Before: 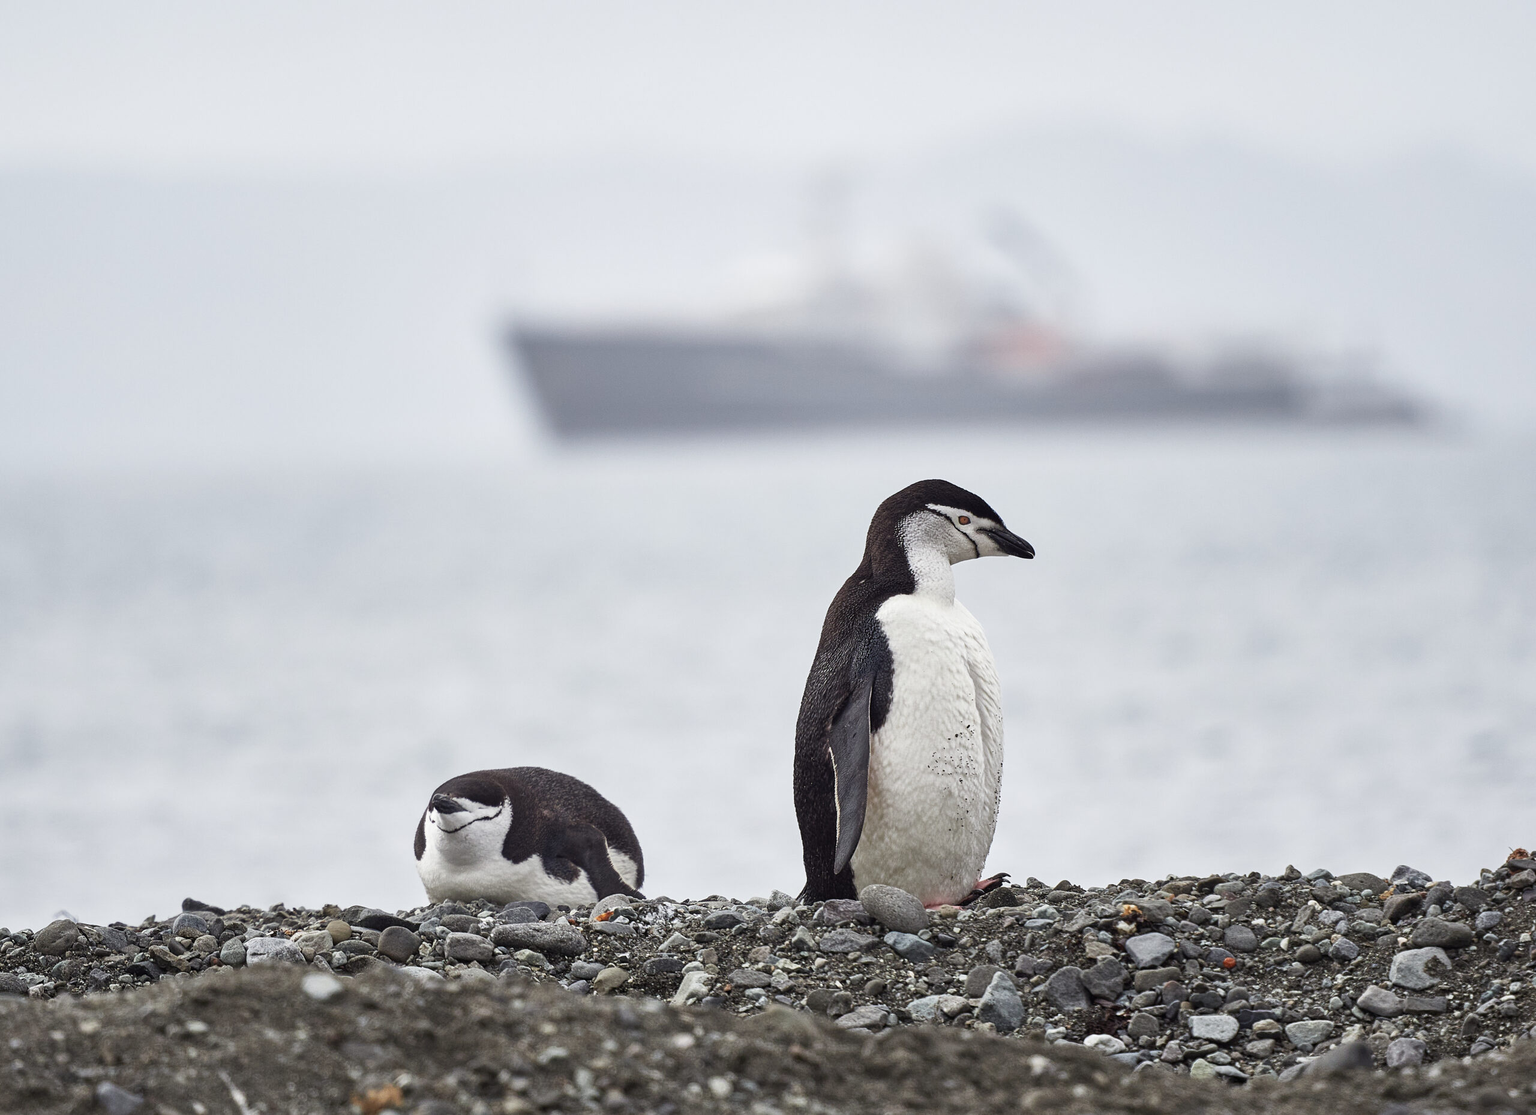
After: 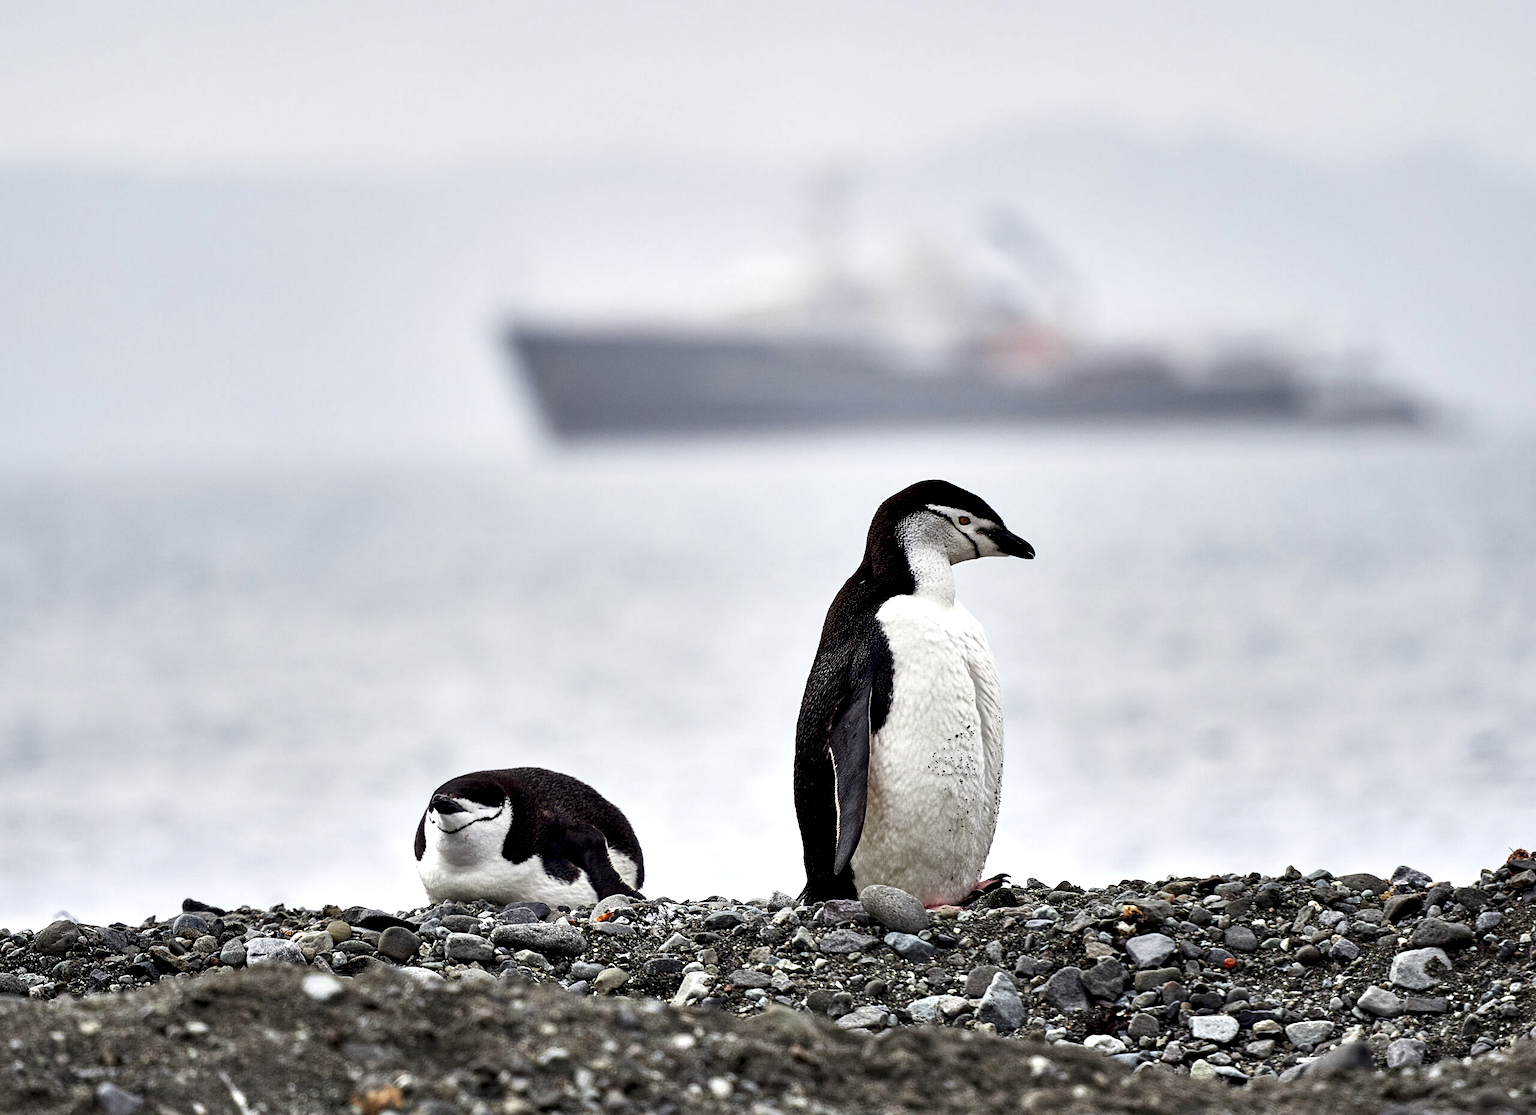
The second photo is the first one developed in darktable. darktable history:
contrast equalizer: y [[0.6 ×6], [0.55 ×6], [0 ×6], [0 ×6], [0 ×6]]
